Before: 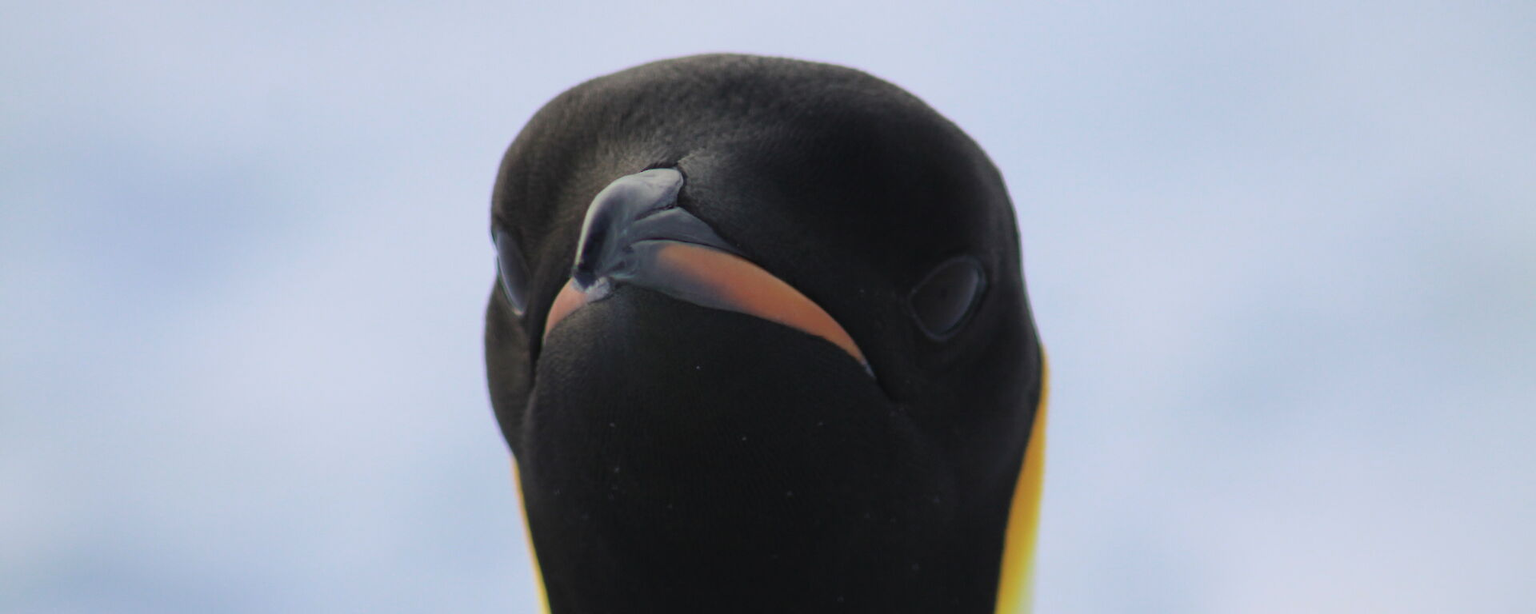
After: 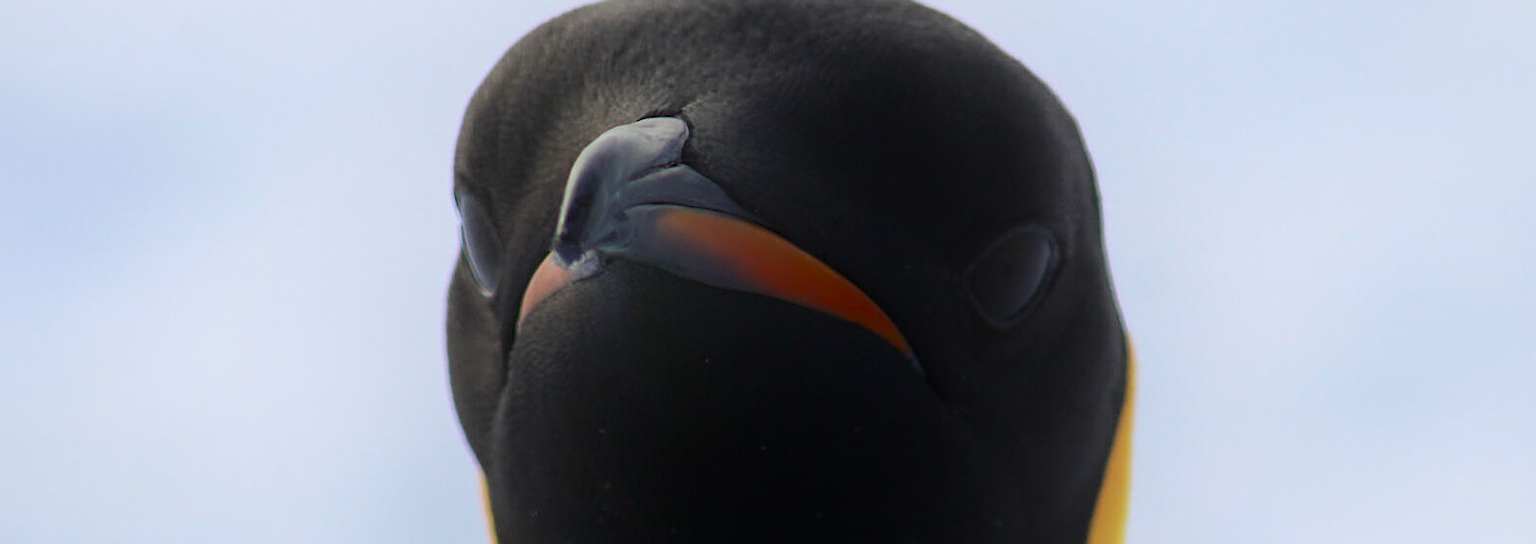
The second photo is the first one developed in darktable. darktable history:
contrast brightness saturation: contrast 0.047, brightness 0.063, saturation 0.005
sharpen: on, module defaults
crop: left 7.822%, top 11.877%, right 10.397%, bottom 15.469%
shadows and highlights: shadows -68.58, highlights 35.58, highlights color adjustment 41.87%, soften with gaussian
